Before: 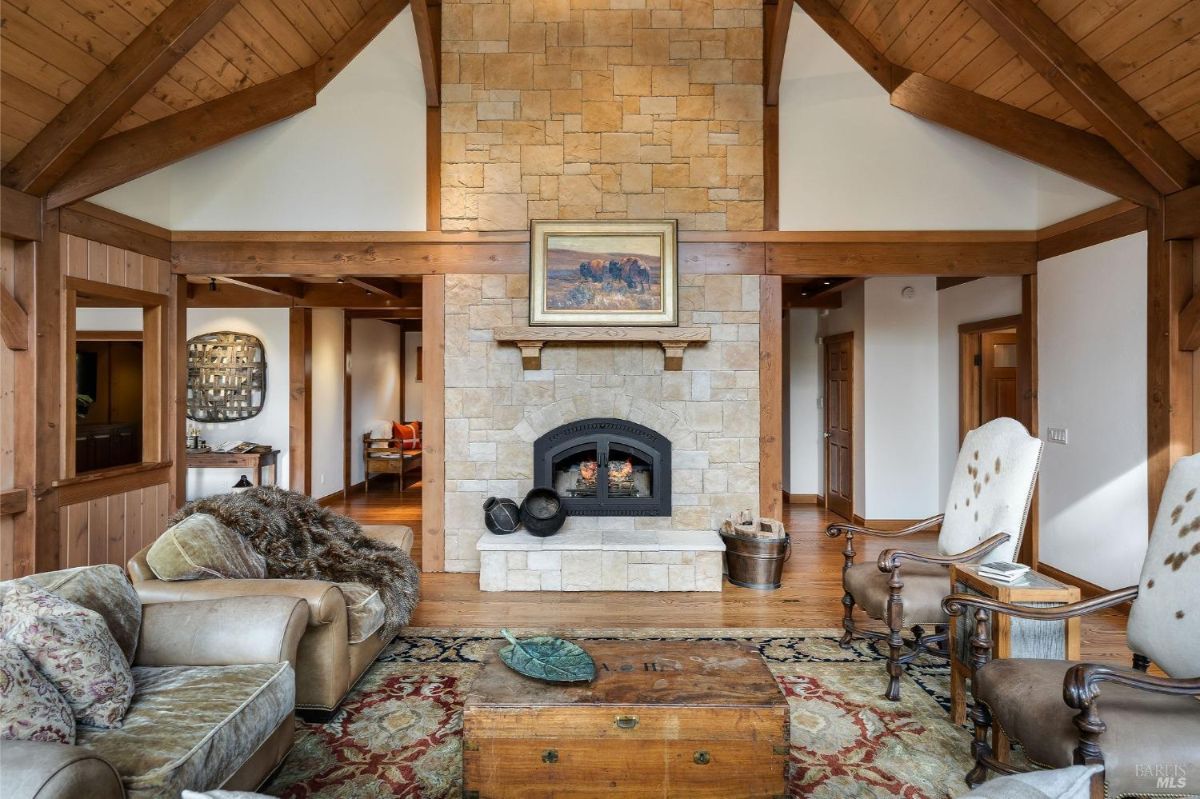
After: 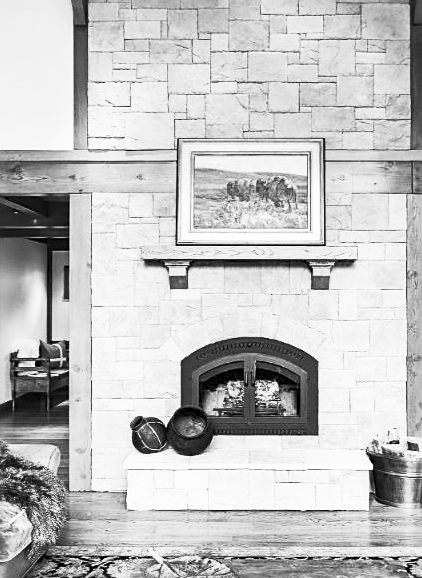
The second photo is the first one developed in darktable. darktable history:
sharpen: on, module defaults
contrast brightness saturation: contrast 0.53, brightness 0.47, saturation -1
white balance: red 0.766, blue 1.537
crop and rotate: left 29.476%, top 10.214%, right 35.32%, bottom 17.333%
